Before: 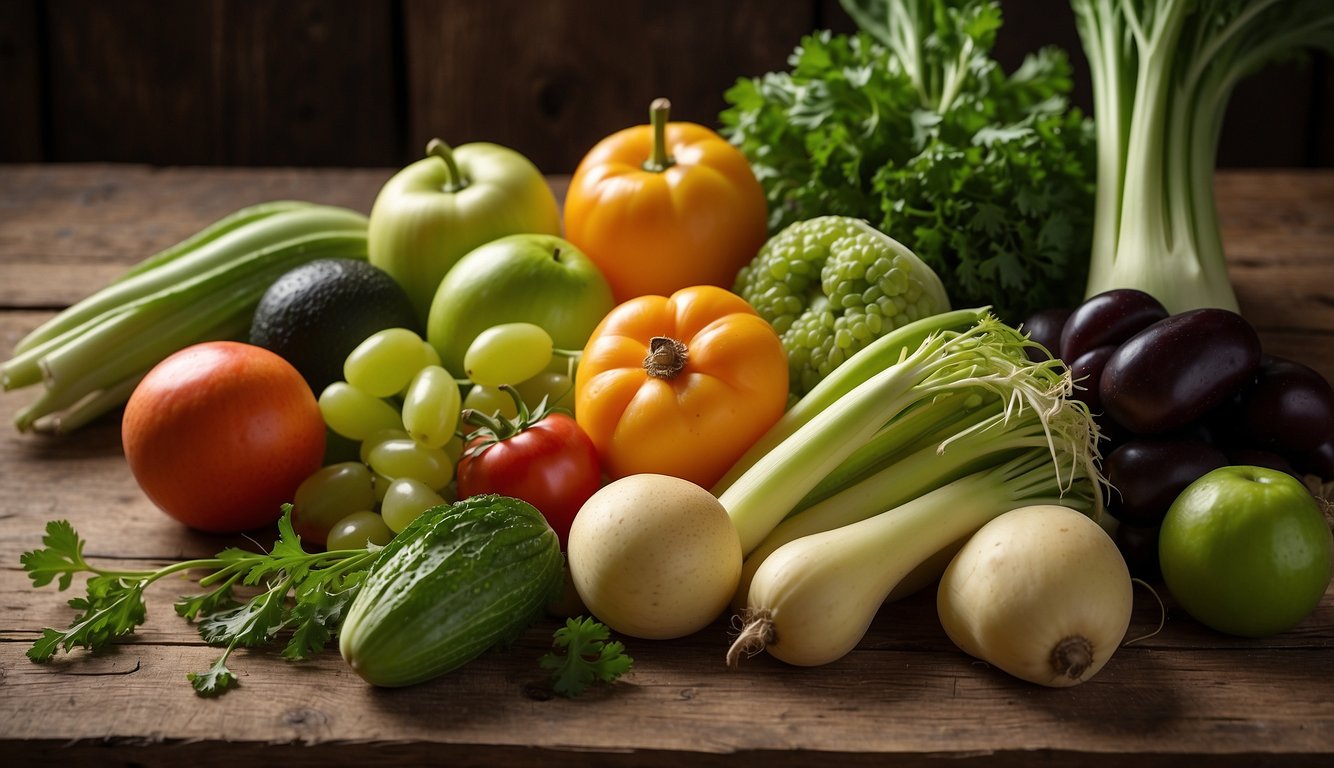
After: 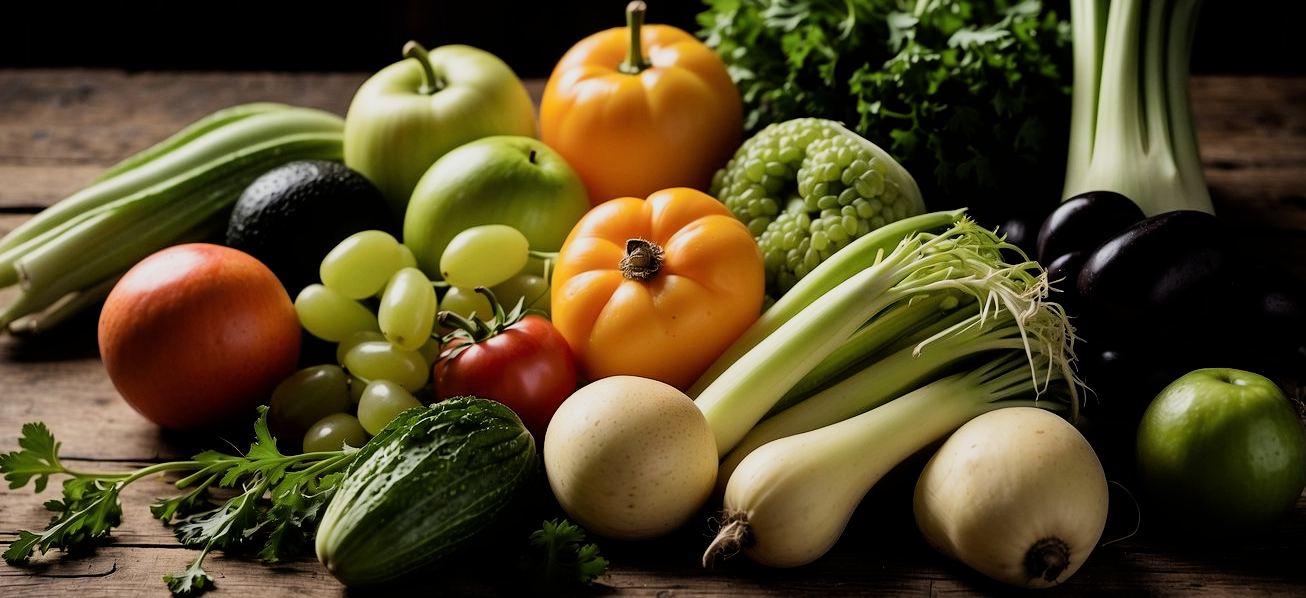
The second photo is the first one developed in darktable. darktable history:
crop and rotate: left 1.814%, top 12.818%, right 0.25%, bottom 9.225%
tone equalizer: on, module defaults
filmic rgb: black relative exposure -5 EV, hardness 2.88, contrast 1.4, highlights saturation mix -30%
